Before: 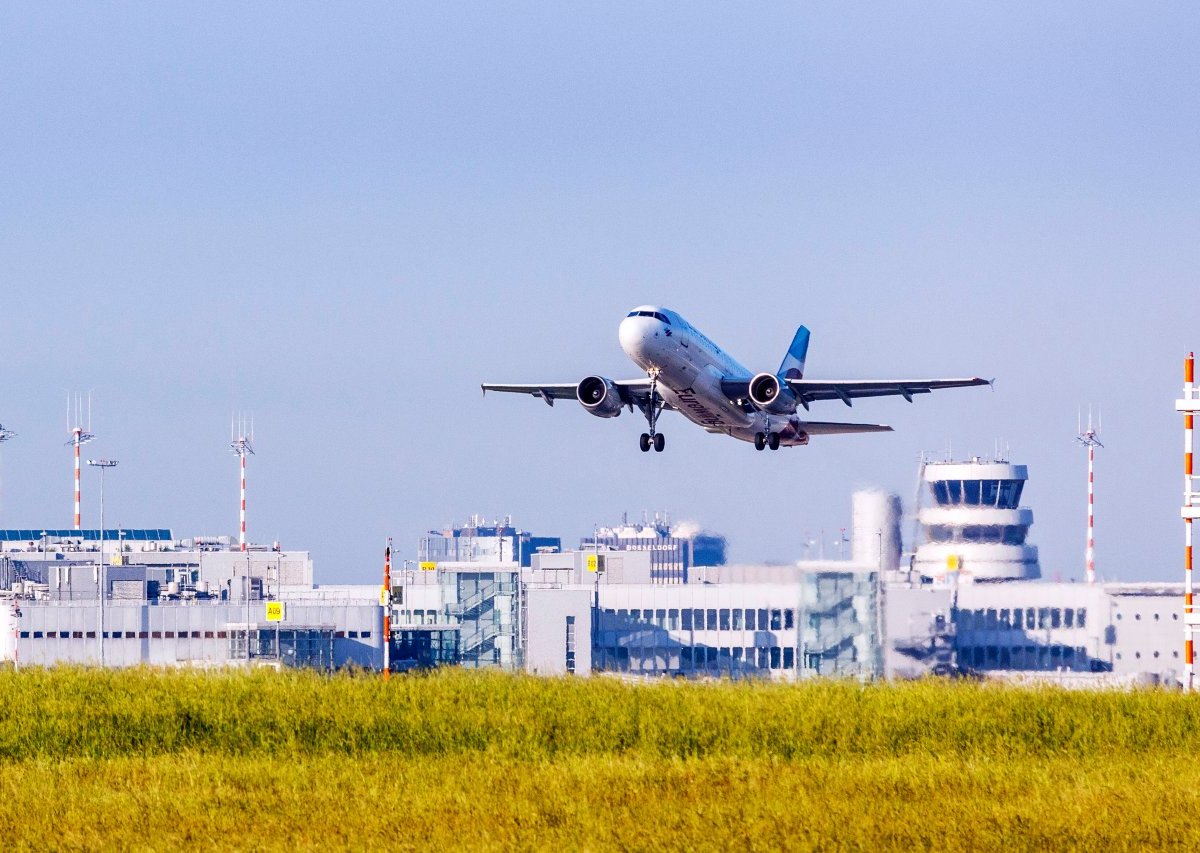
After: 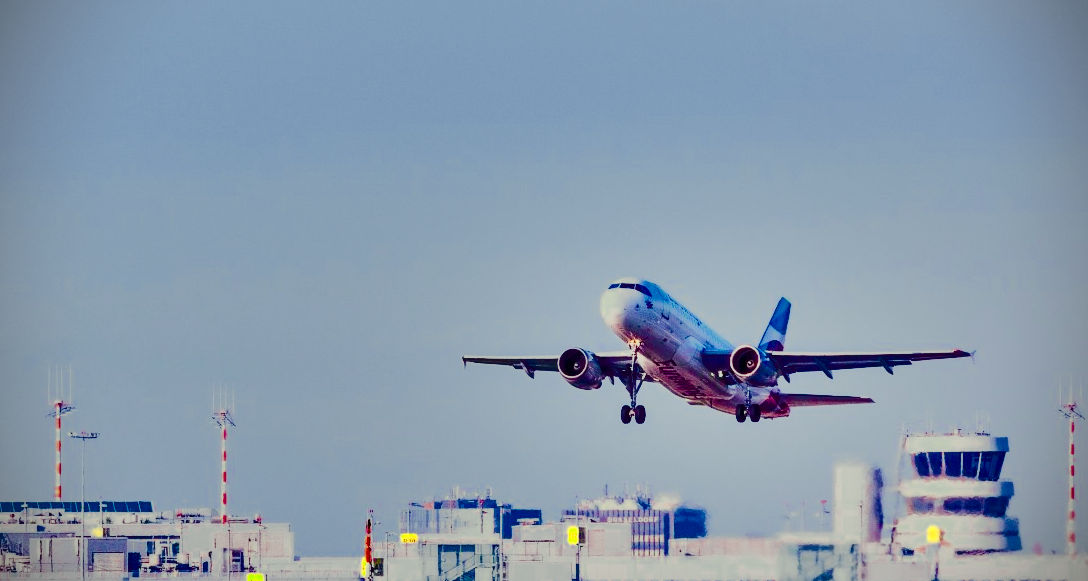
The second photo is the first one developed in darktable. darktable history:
filmic rgb: black relative exposure -16 EV, white relative exposure 6.17 EV, hardness 5.22
exposure: black level correction 0, exposure 2.089 EV, compensate highlight preservation false
crop: left 1.594%, top 3.38%, right 7.685%, bottom 28.493%
tone curve: curves: ch0 [(0, 0.012) (0.052, 0.04) (0.107, 0.086) (0.276, 0.265) (0.461, 0.531) (0.718, 0.79) (0.921, 0.909) (0.999, 0.951)]; ch1 [(0, 0) (0.339, 0.298) (0.402, 0.363) (0.444, 0.415) (0.485, 0.469) (0.494, 0.493) (0.504, 0.501) (0.525, 0.534) (0.555, 0.587) (0.594, 0.647) (1, 1)]; ch2 [(0, 0) (0.48, 0.48) (0.504, 0.5) (0.535, 0.557) (0.581, 0.623) (0.649, 0.683) (0.824, 0.815) (1, 1)], color space Lab, independent channels, preserve colors none
vignetting: fall-off radius 61.14%, brightness -0.865, dithering 16-bit output, unbound false
color correction: highlights a* -5.82, highlights b* 11.1
color zones: curves: ch0 [(0.004, 0.305) (0.261, 0.623) (0.389, 0.399) (0.708, 0.571) (0.947, 0.34)]; ch1 [(0.025, 0.645) (0.229, 0.584) (0.326, 0.551) (0.484, 0.262) (0.757, 0.643)]
shadows and highlights: shadows 21.04, highlights -81.48, soften with gaussian
